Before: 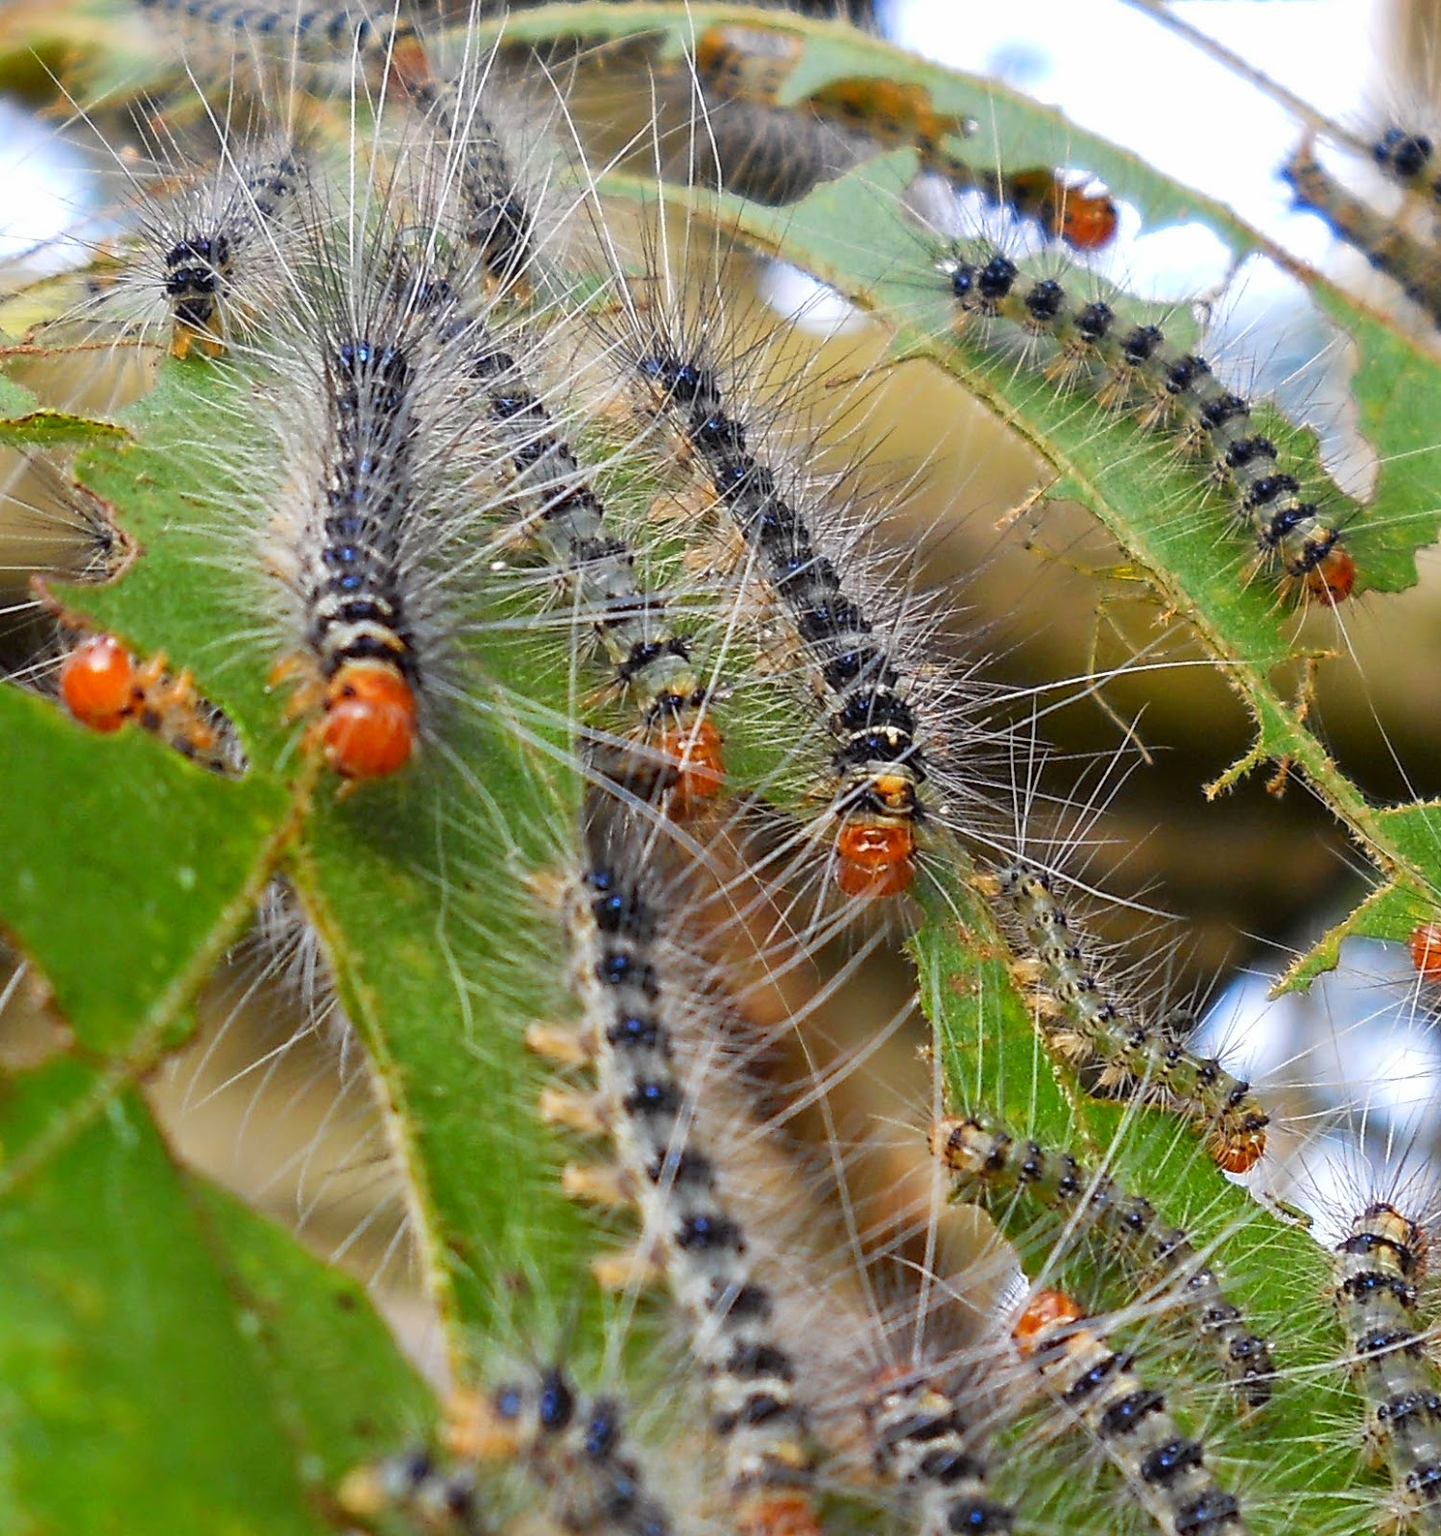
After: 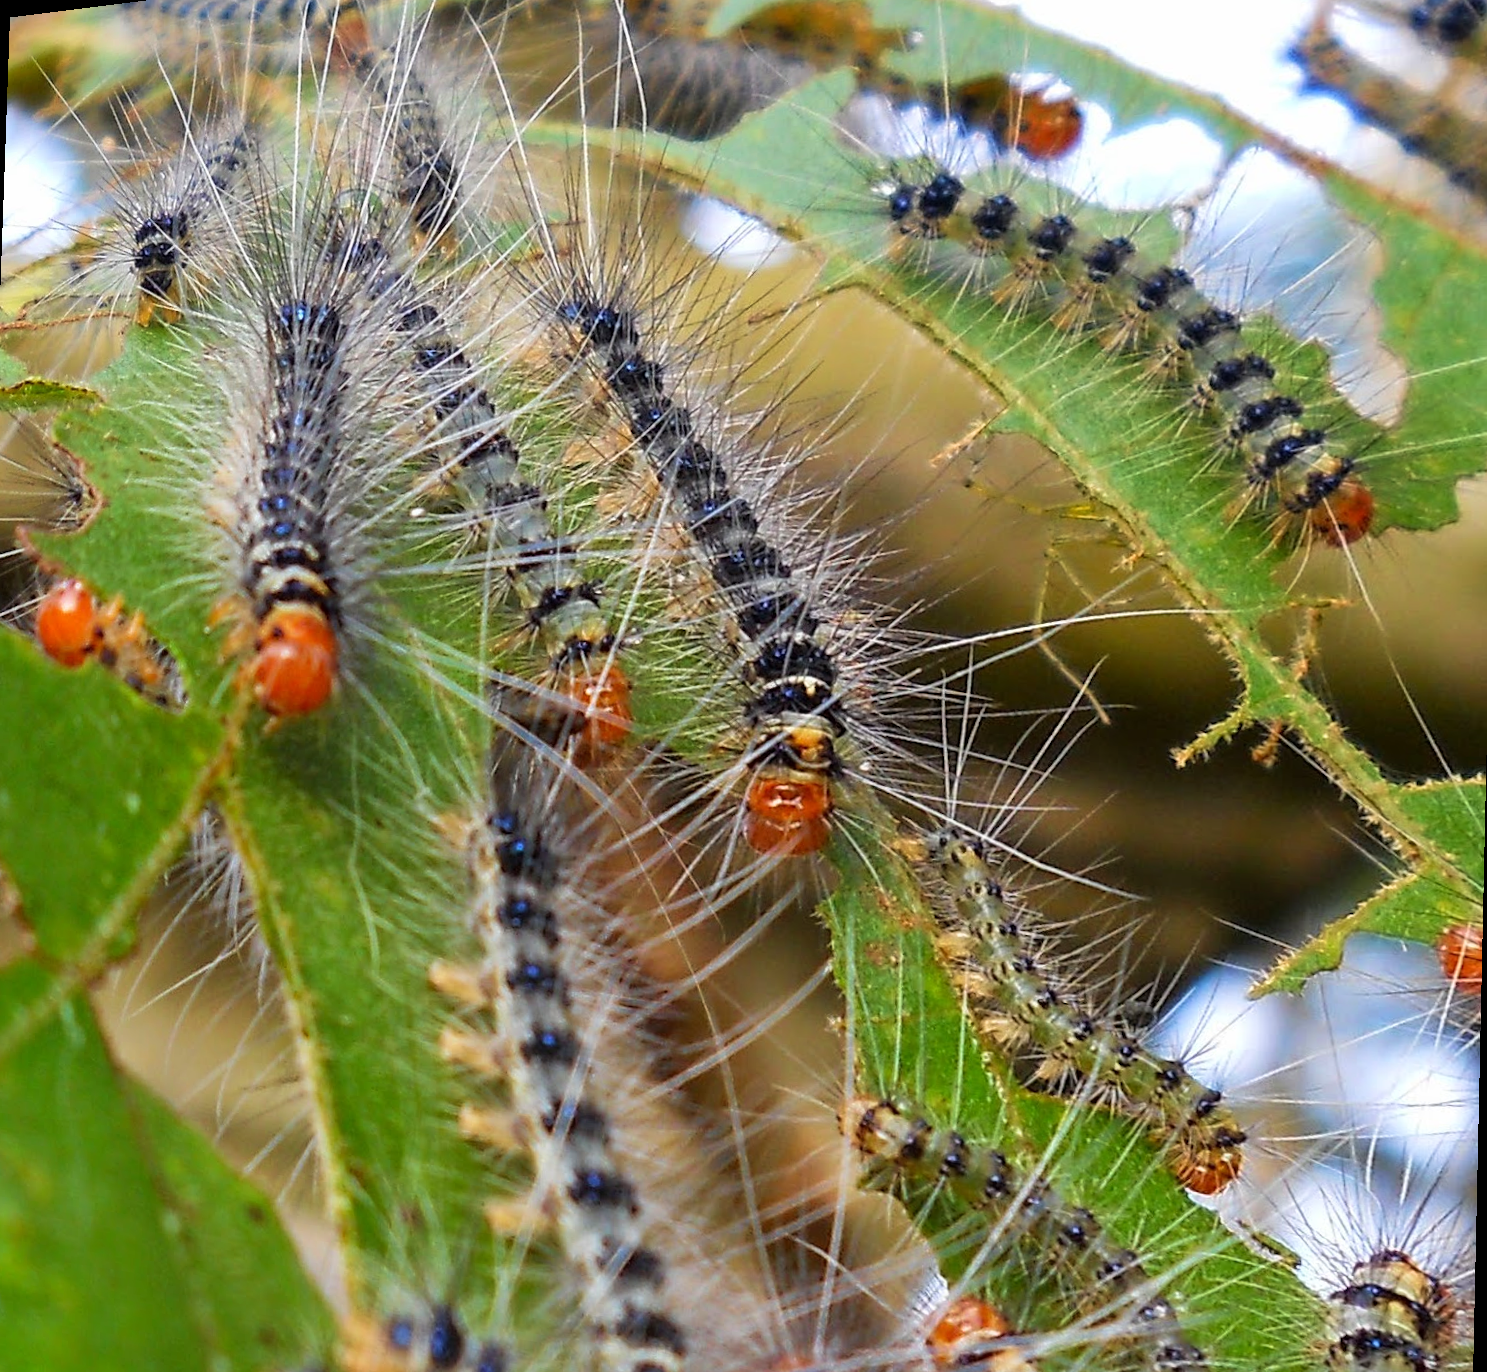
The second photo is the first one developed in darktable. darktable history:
velvia: on, module defaults
rotate and perspective: rotation 1.69°, lens shift (vertical) -0.023, lens shift (horizontal) -0.291, crop left 0.025, crop right 0.988, crop top 0.092, crop bottom 0.842
